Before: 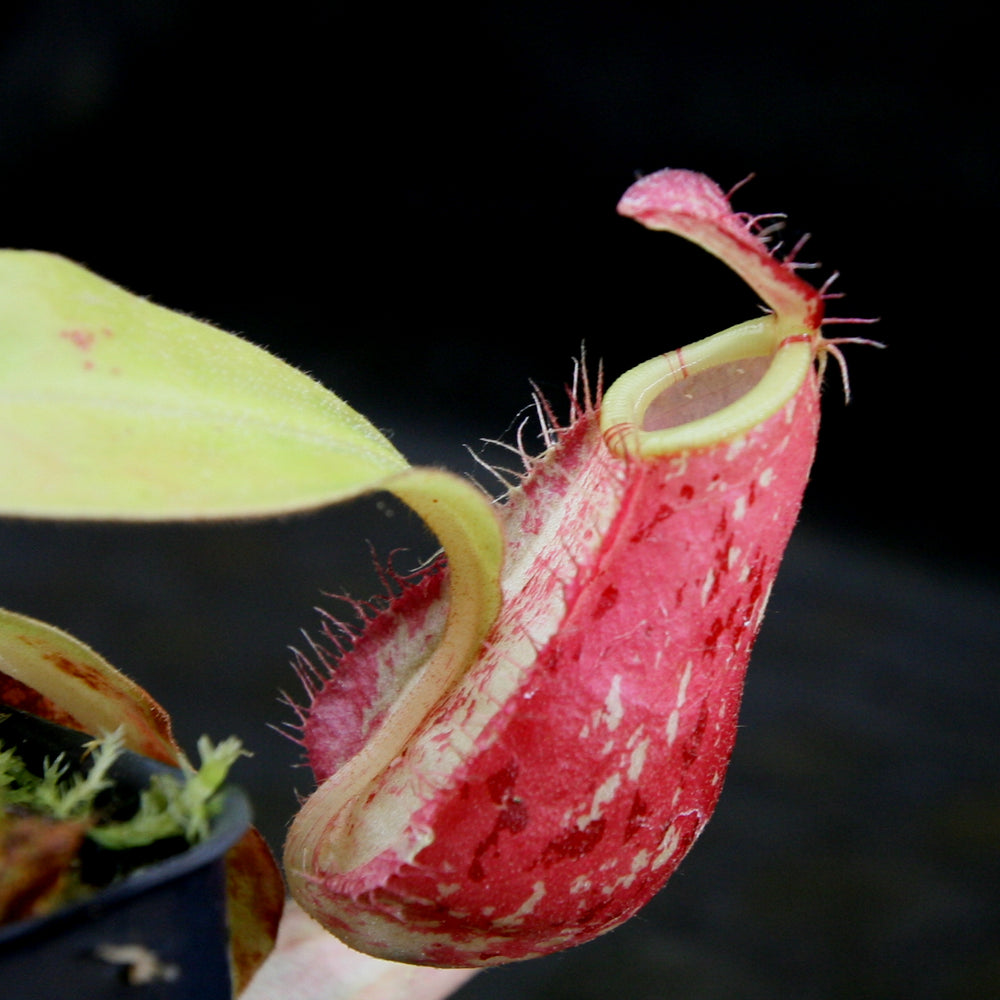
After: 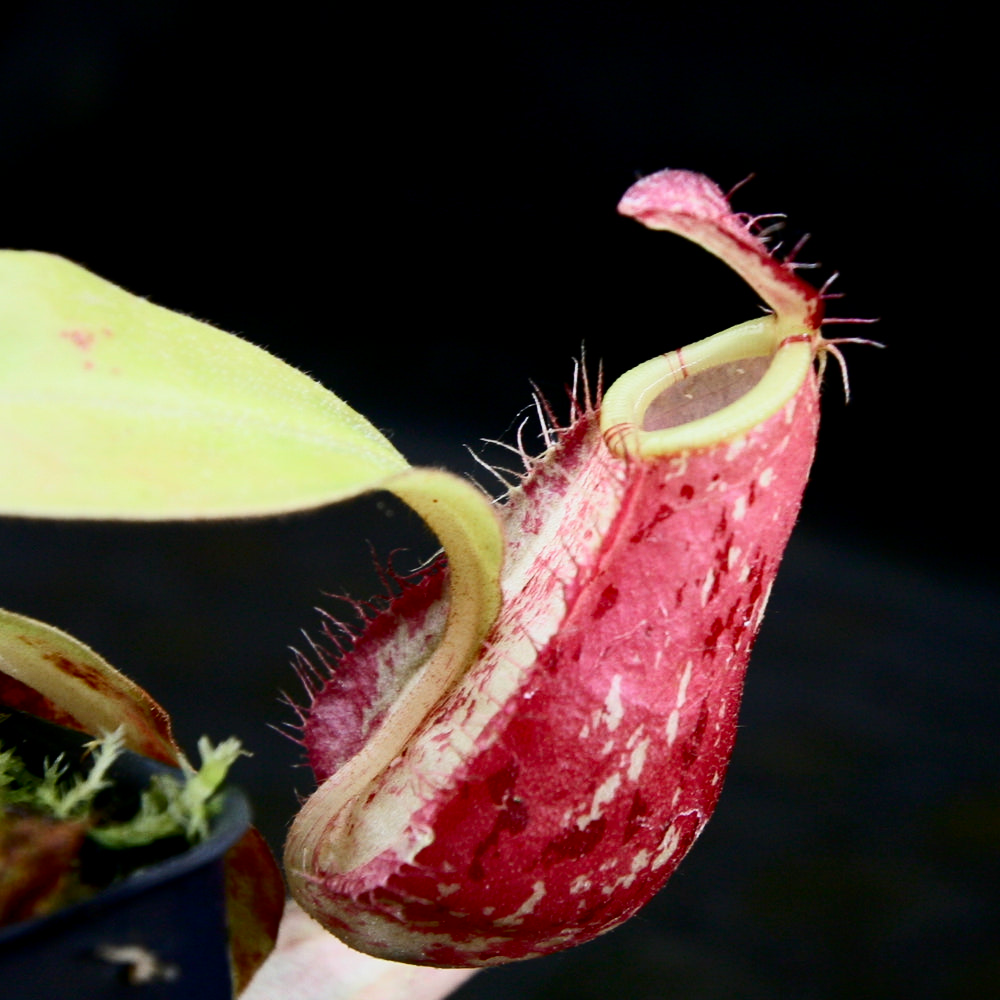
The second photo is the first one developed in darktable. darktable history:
contrast brightness saturation: contrast 0.281
